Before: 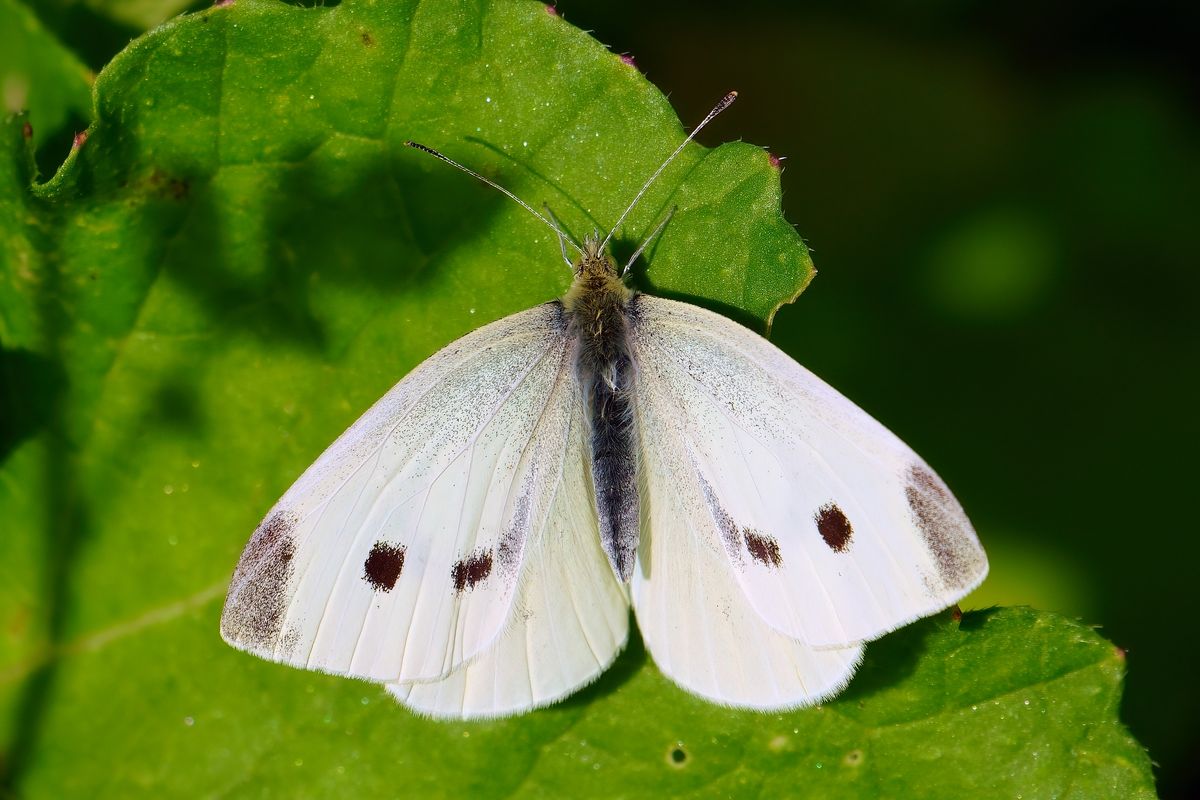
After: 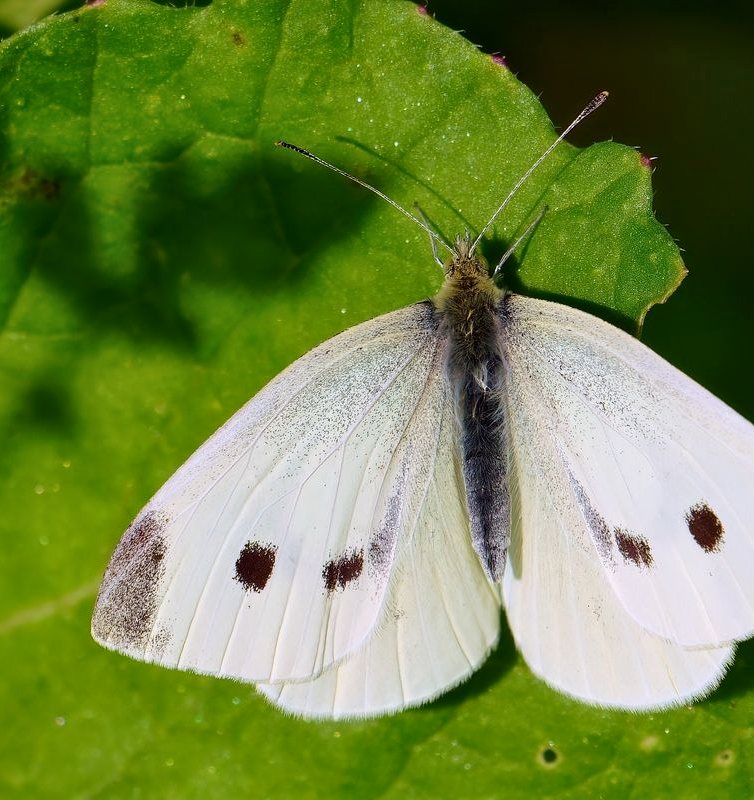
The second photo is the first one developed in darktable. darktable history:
crop: left 10.812%, right 26.291%
local contrast: mode bilateral grid, contrast 19, coarseness 50, detail 120%, midtone range 0.2
exposure: exposure -0.069 EV, compensate highlight preservation false
